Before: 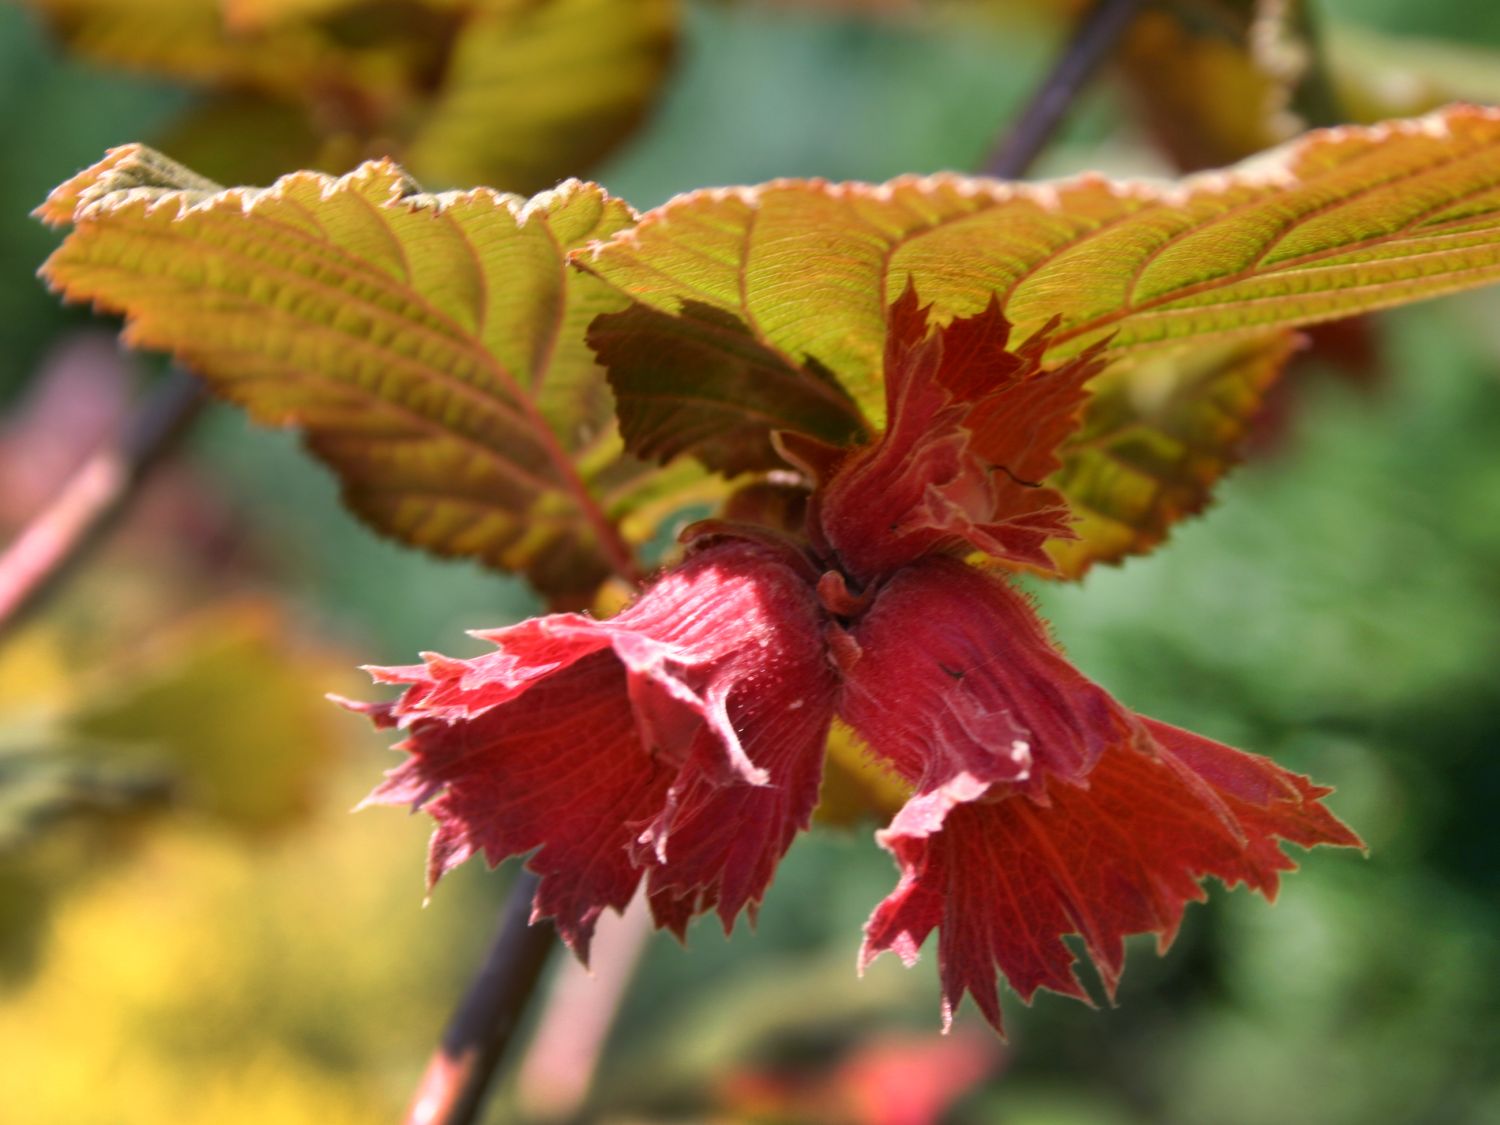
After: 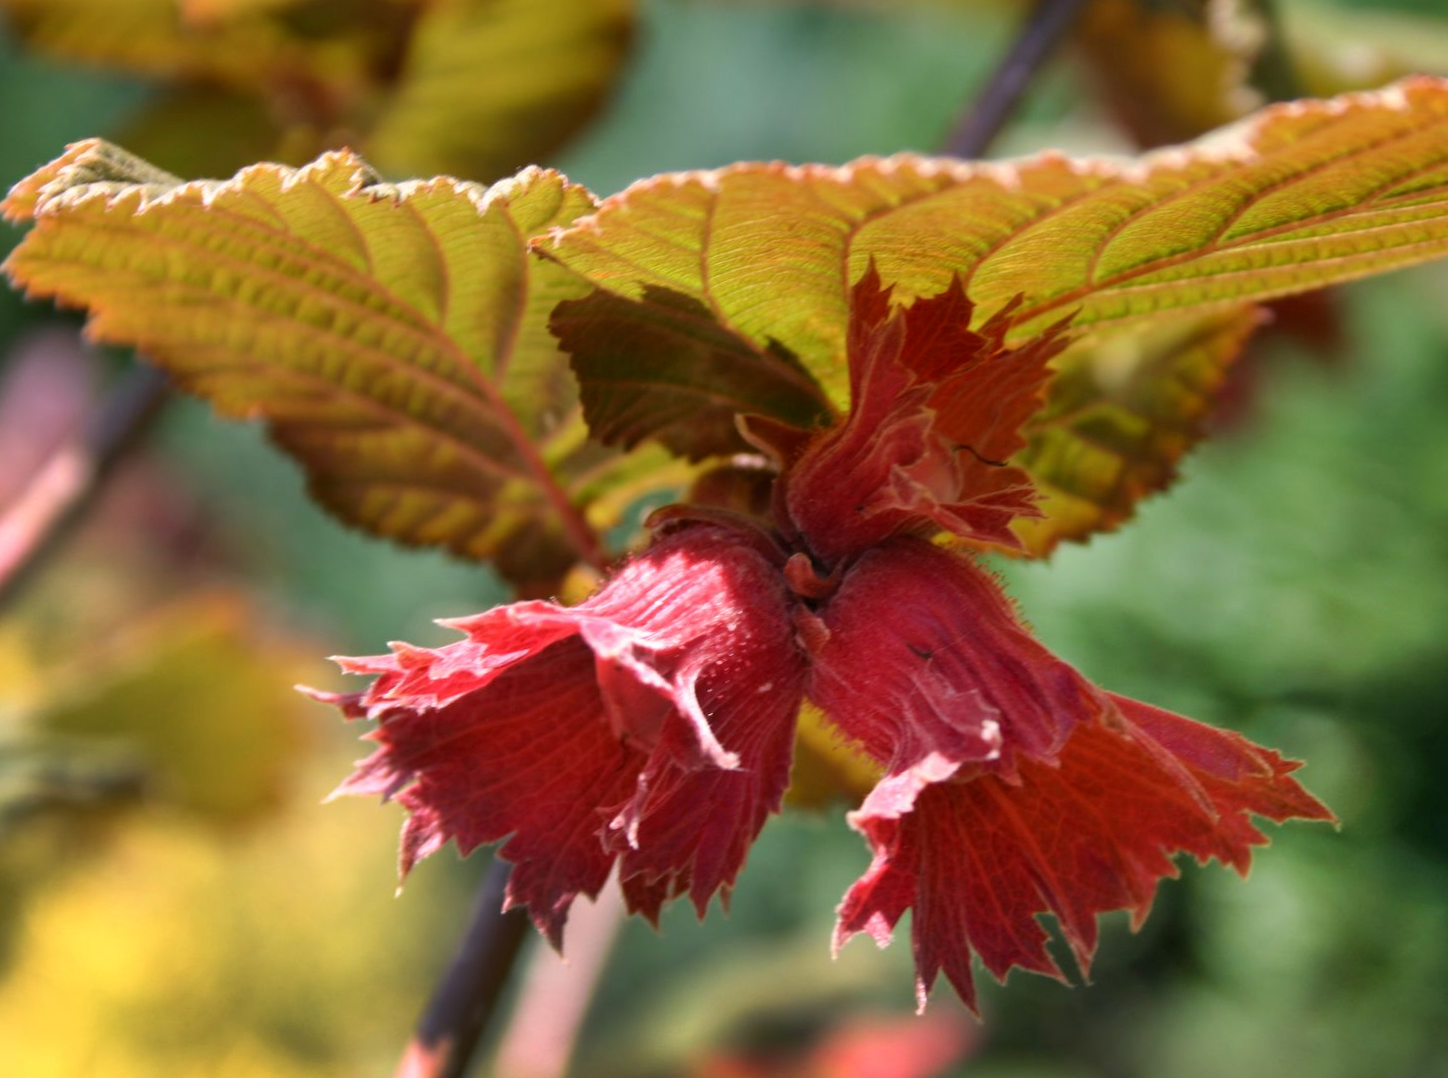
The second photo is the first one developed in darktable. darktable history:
local contrast: mode bilateral grid, contrast 15, coarseness 36, detail 105%, midtone range 0.2
crop and rotate: left 1.774%, right 0.633%, bottom 1.28%
rotate and perspective: rotation -1°, crop left 0.011, crop right 0.989, crop top 0.025, crop bottom 0.975
